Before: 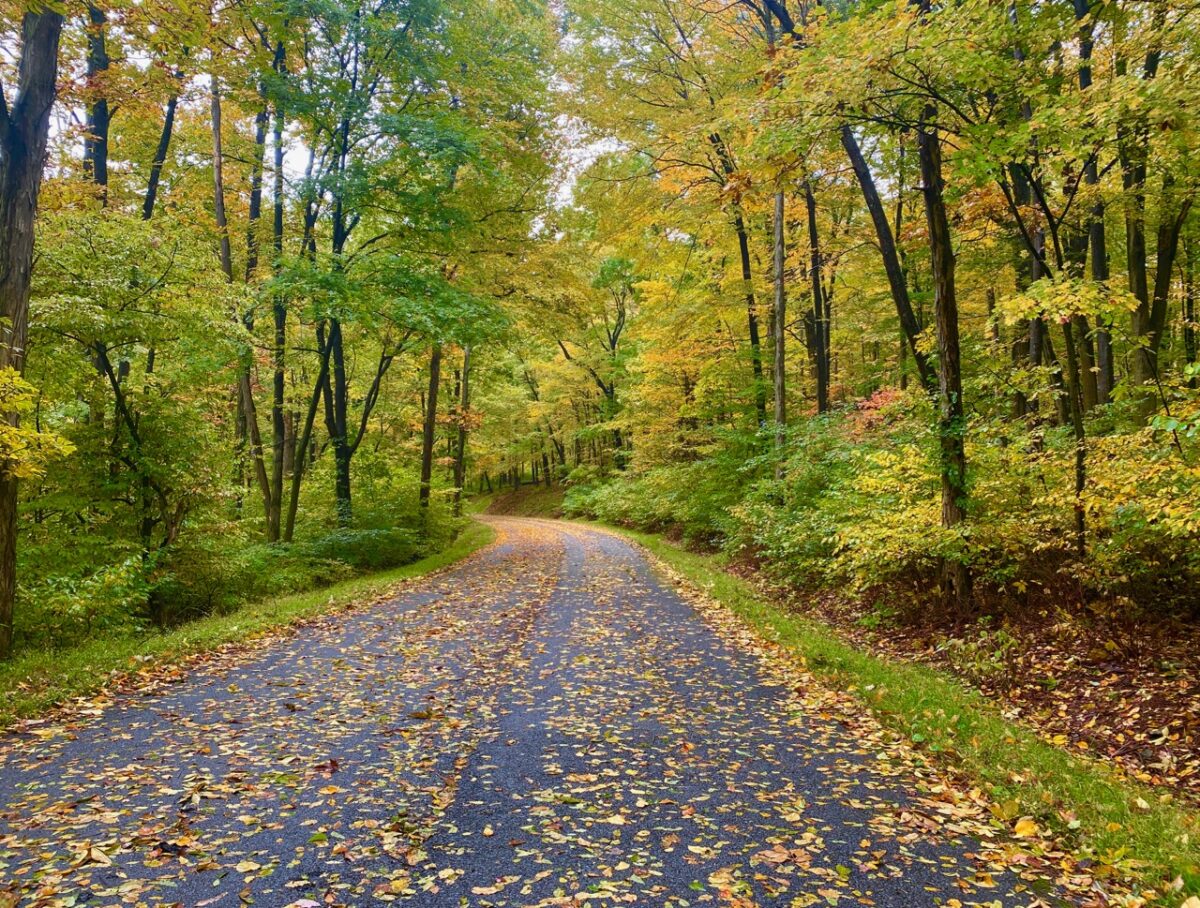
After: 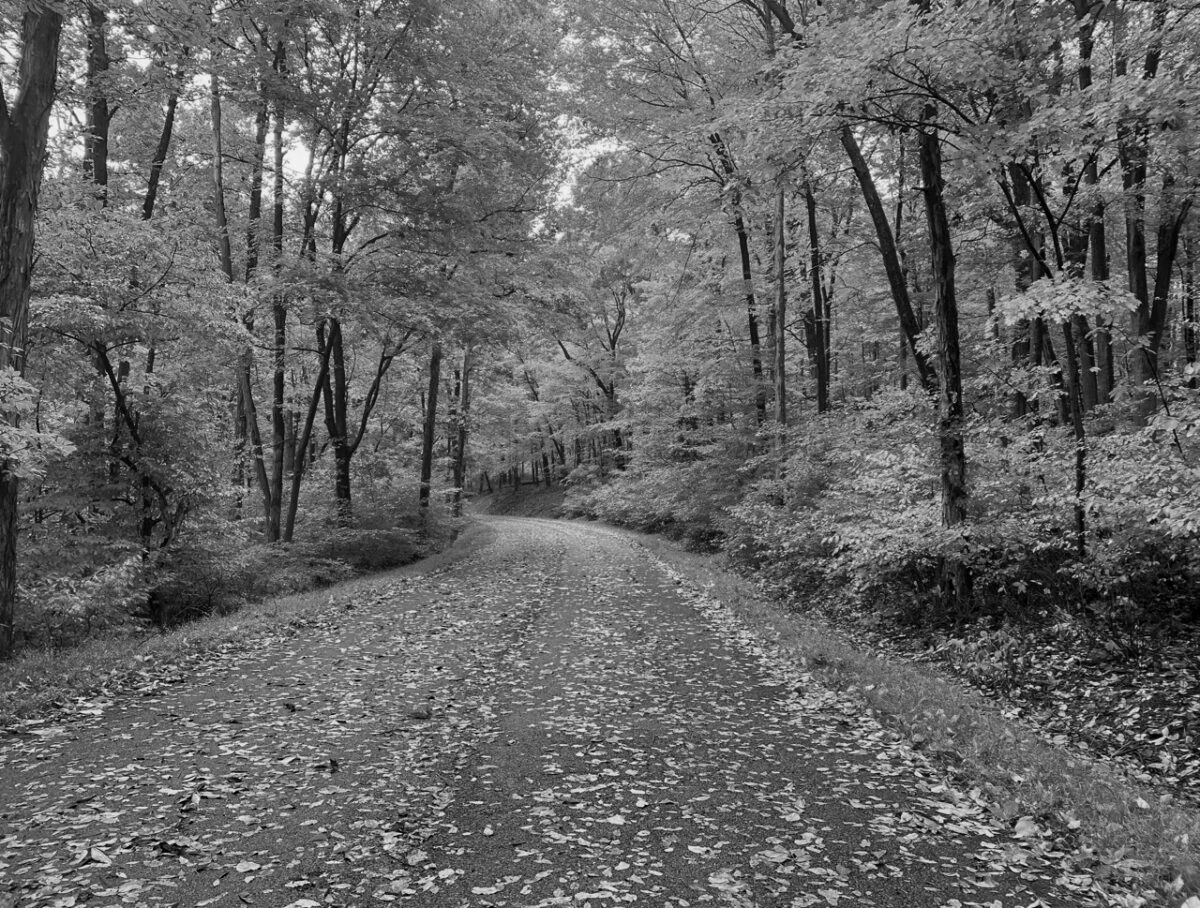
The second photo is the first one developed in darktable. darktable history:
haze removal: compatibility mode true, adaptive false
shadows and highlights: white point adjustment -3.82, highlights -63.36, soften with gaussian
color calibration: output gray [0.28, 0.41, 0.31, 0], illuminant as shot in camera, x 0.358, y 0.373, temperature 4628.91 K
